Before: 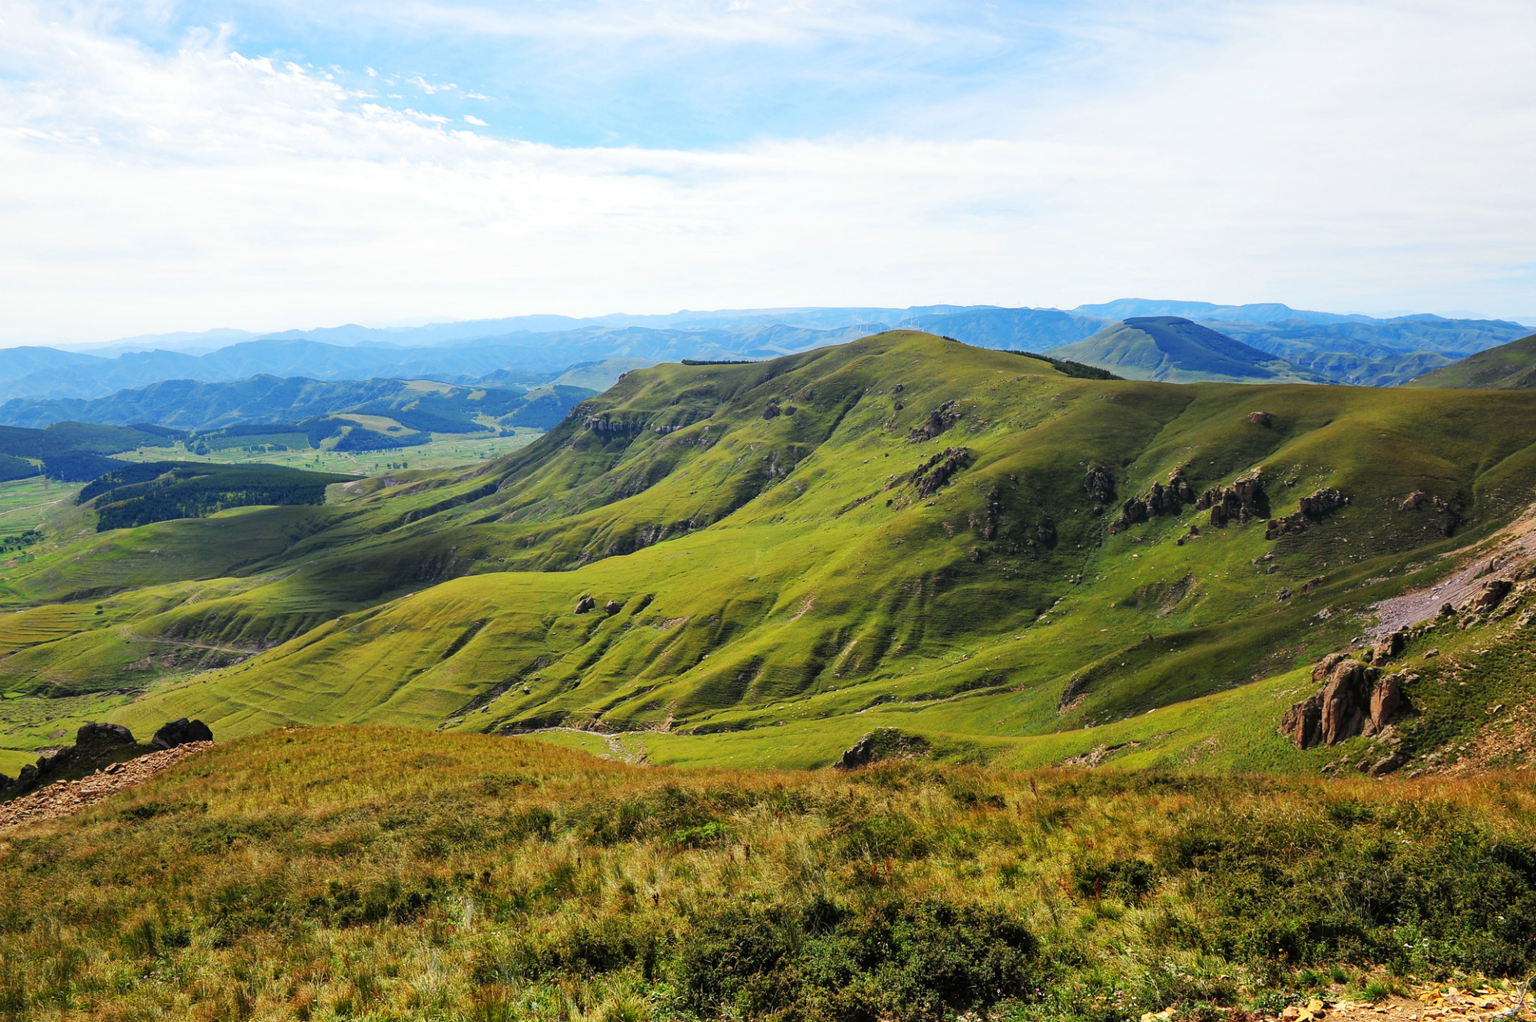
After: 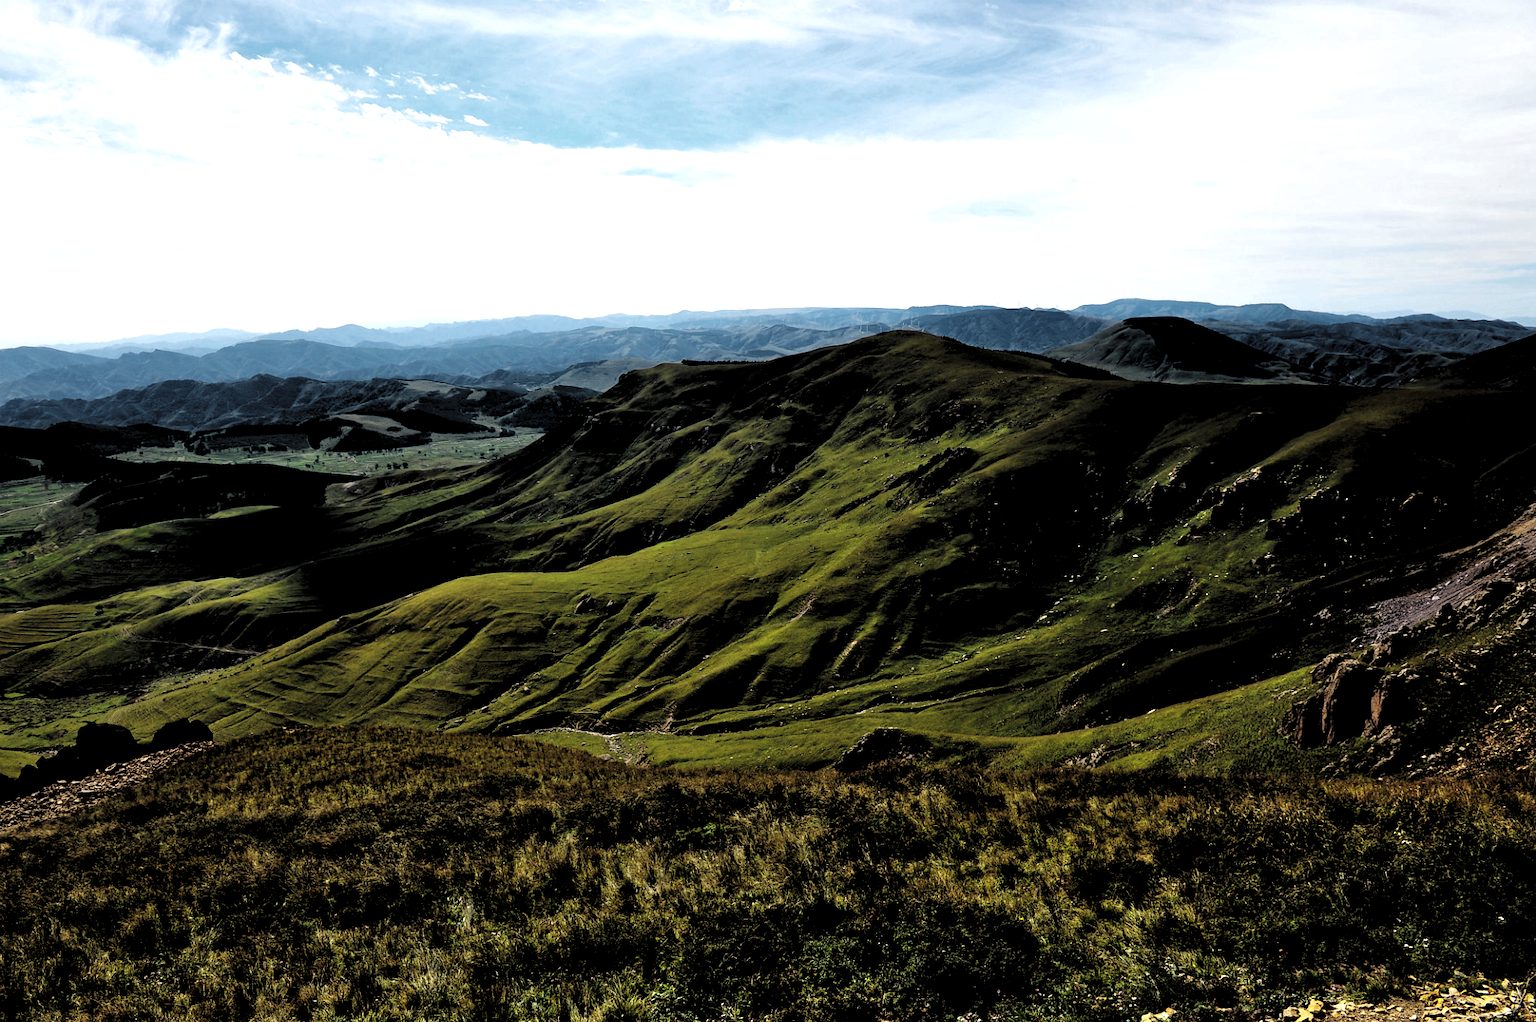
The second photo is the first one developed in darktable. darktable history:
levels: levels [0.514, 0.759, 1]
exposure: exposure 0.187 EV, compensate highlight preservation false
tone equalizer: -7 EV 0.158 EV, -6 EV 0.568 EV, -5 EV 1.12 EV, -4 EV 1.3 EV, -3 EV 1.17 EV, -2 EV 0.6 EV, -1 EV 0.147 EV
